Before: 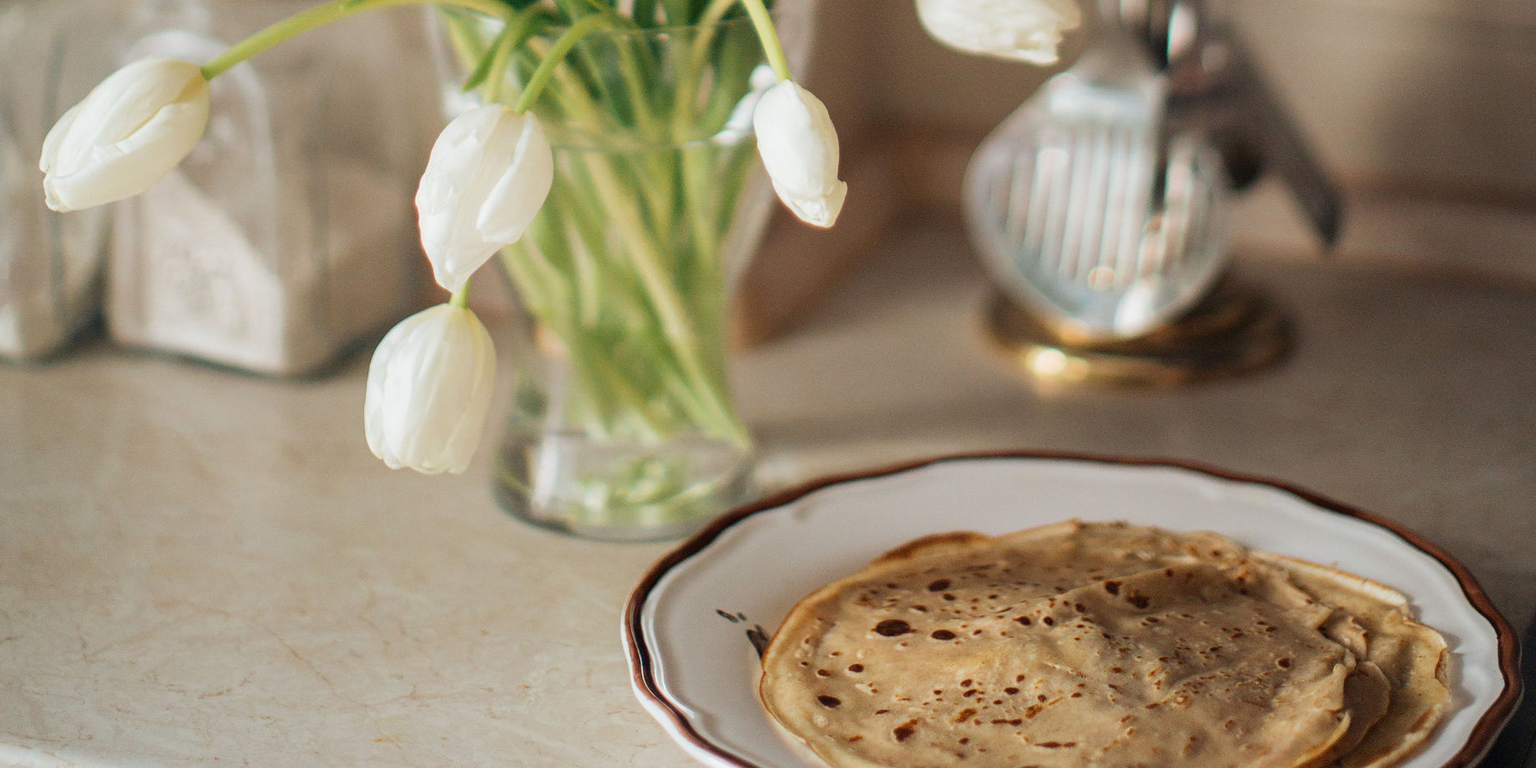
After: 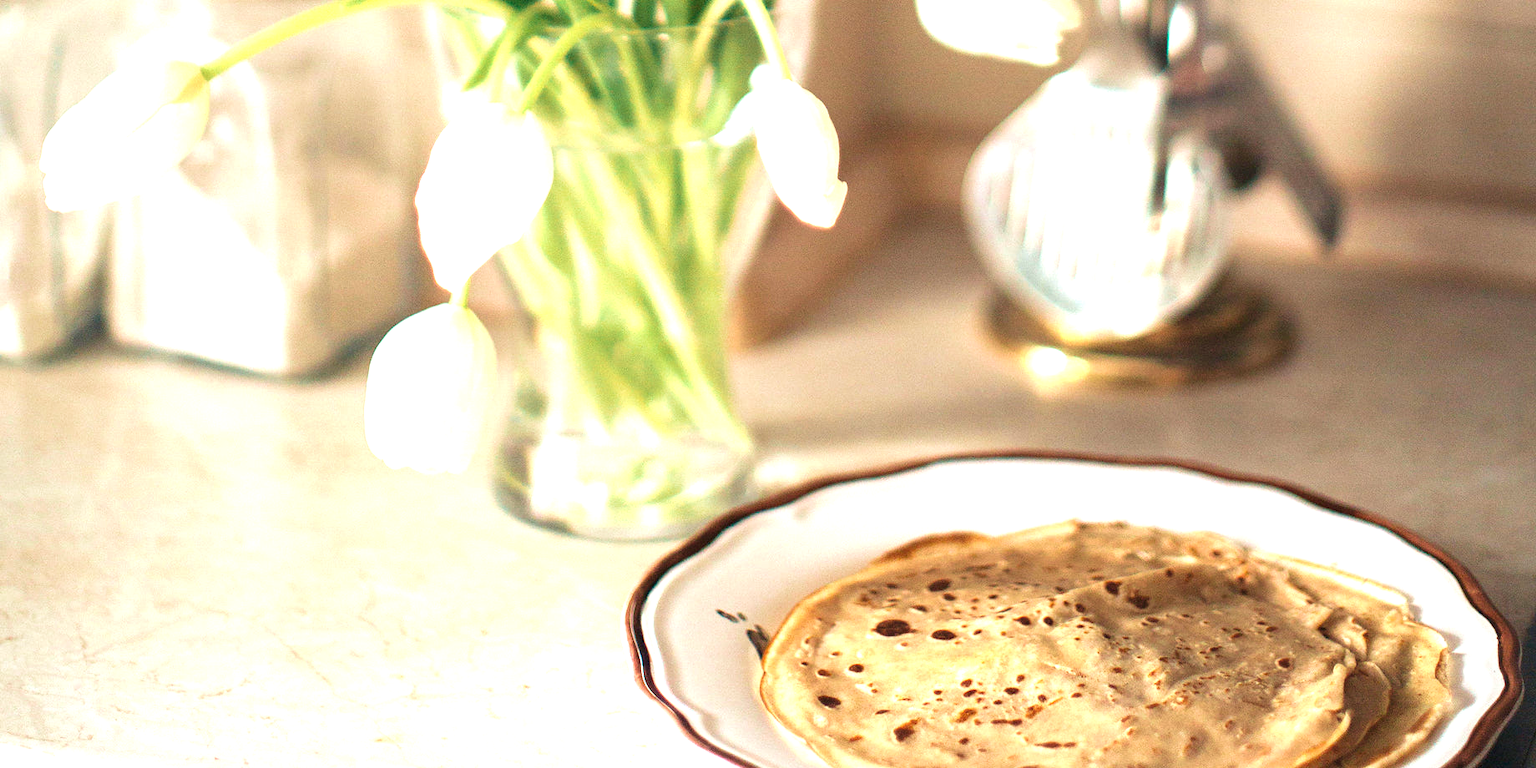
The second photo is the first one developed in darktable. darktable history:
velvia: on, module defaults
exposure: black level correction 0, exposure 1.446 EV, compensate exposure bias true, compensate highlight preservation false
